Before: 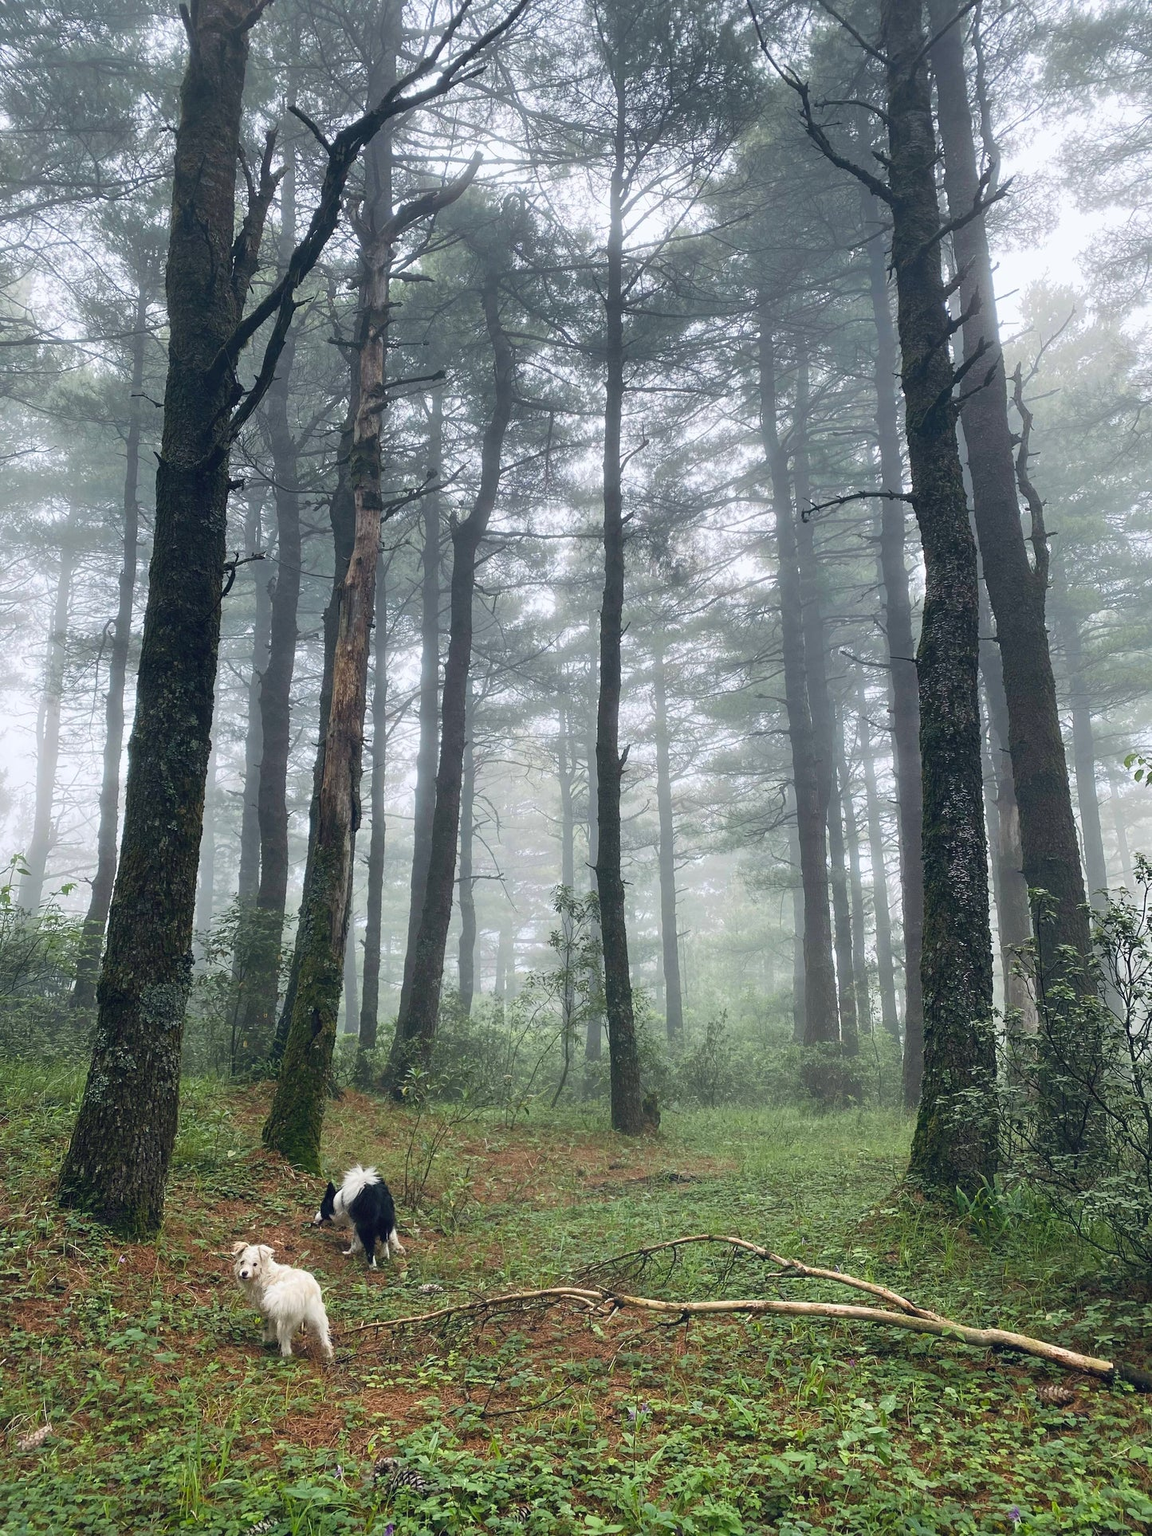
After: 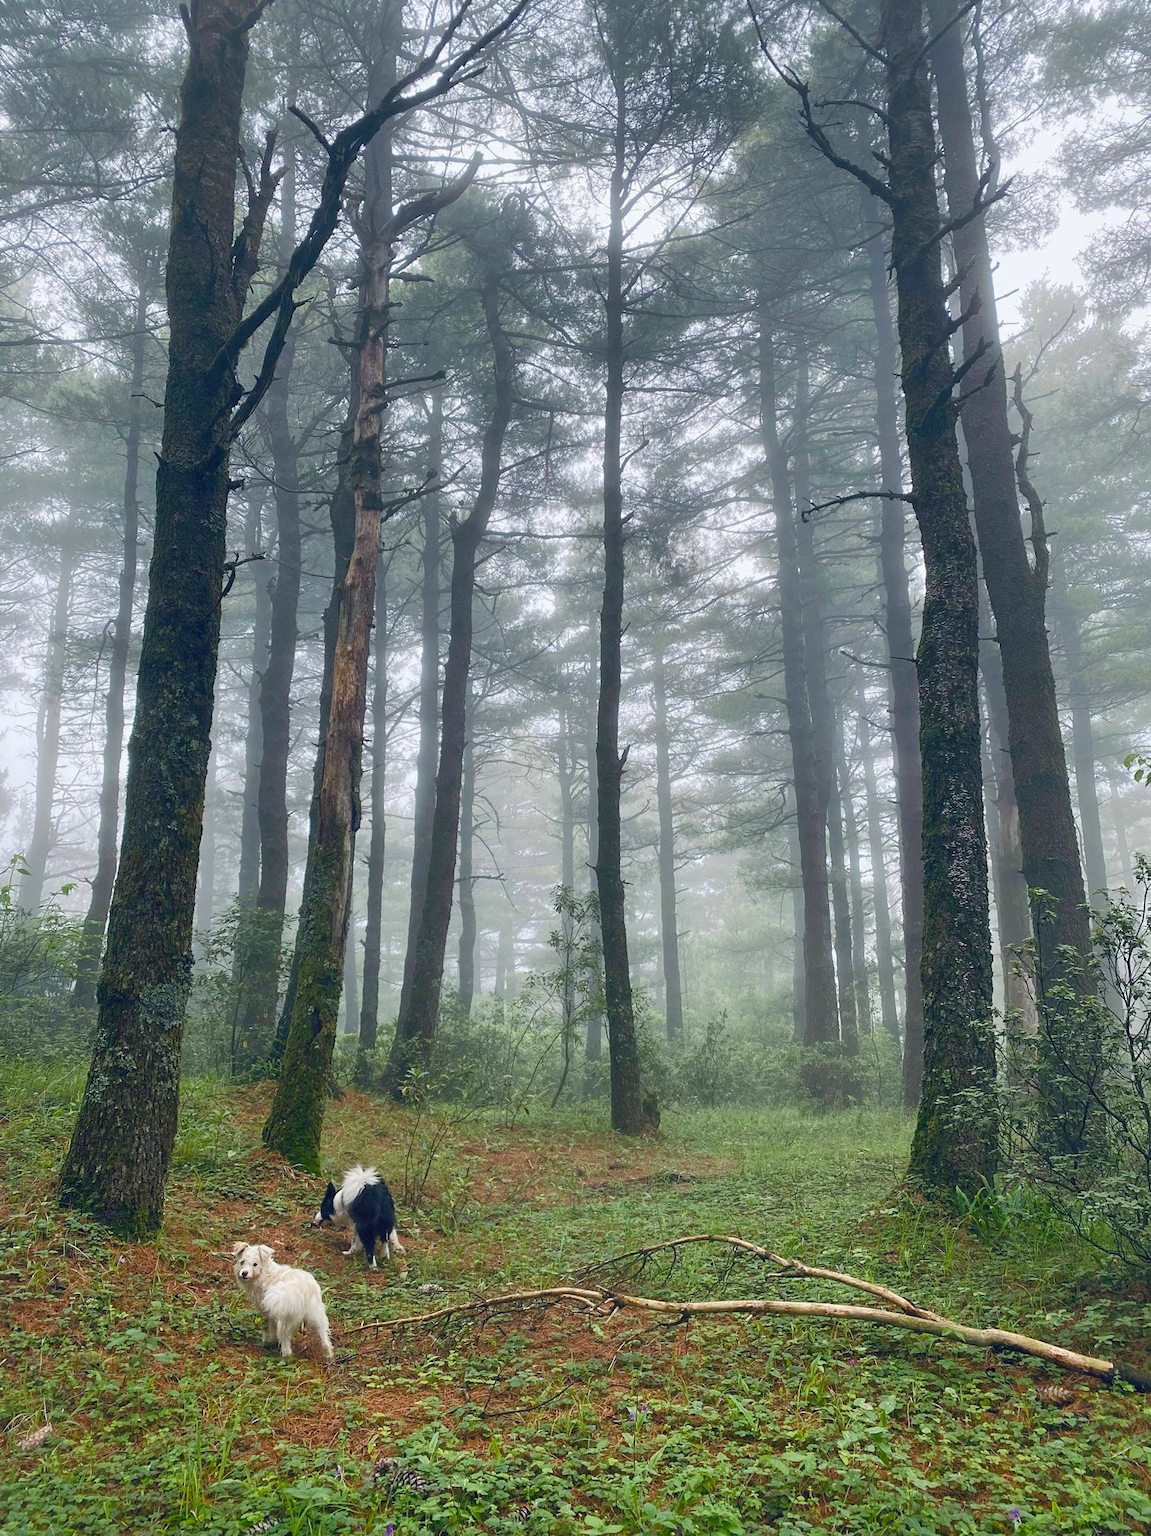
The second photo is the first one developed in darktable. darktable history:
shadows and highlights: on, module defaults
color balance rgb: perceptual saturation grading › global saturation 20%, perceptual saturation grading › highlights -25%, perceptual saturation grading › shadows 25%
